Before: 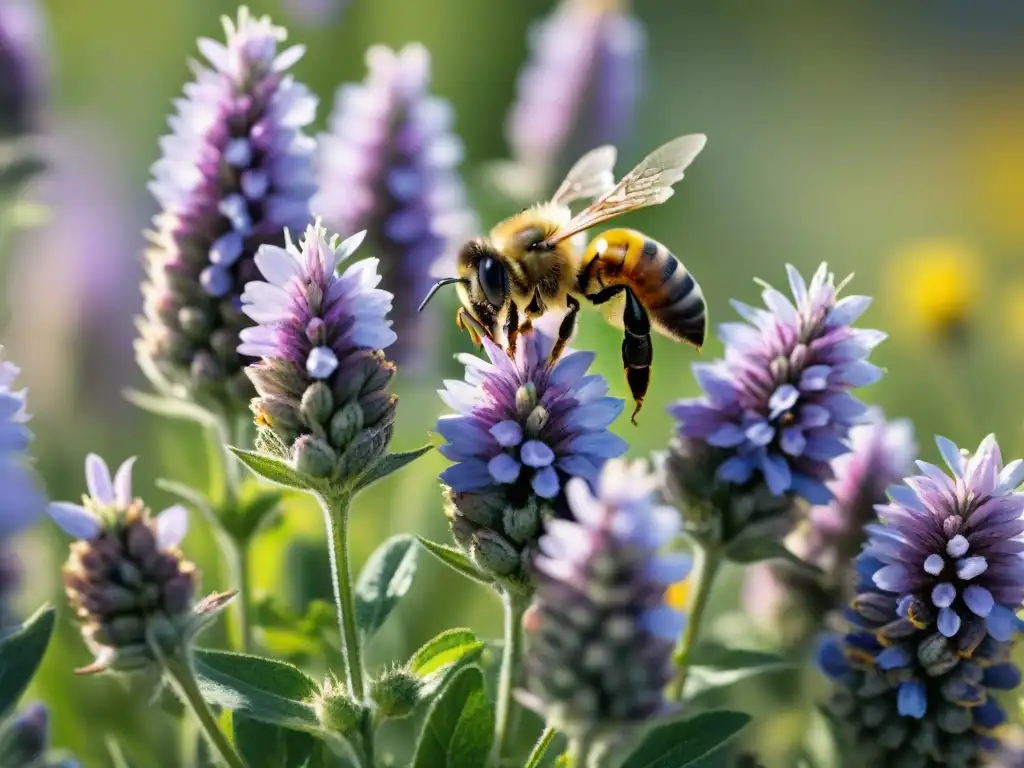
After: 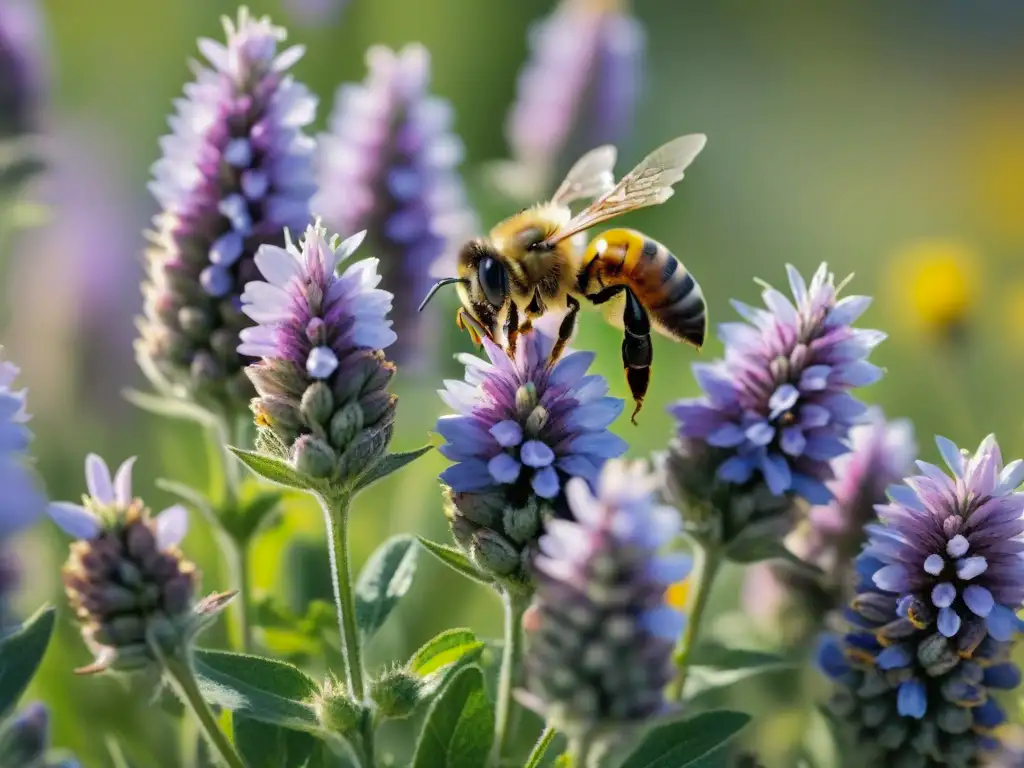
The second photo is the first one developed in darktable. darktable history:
shadows and highlights: shadows 39.96, highlights -60.11
